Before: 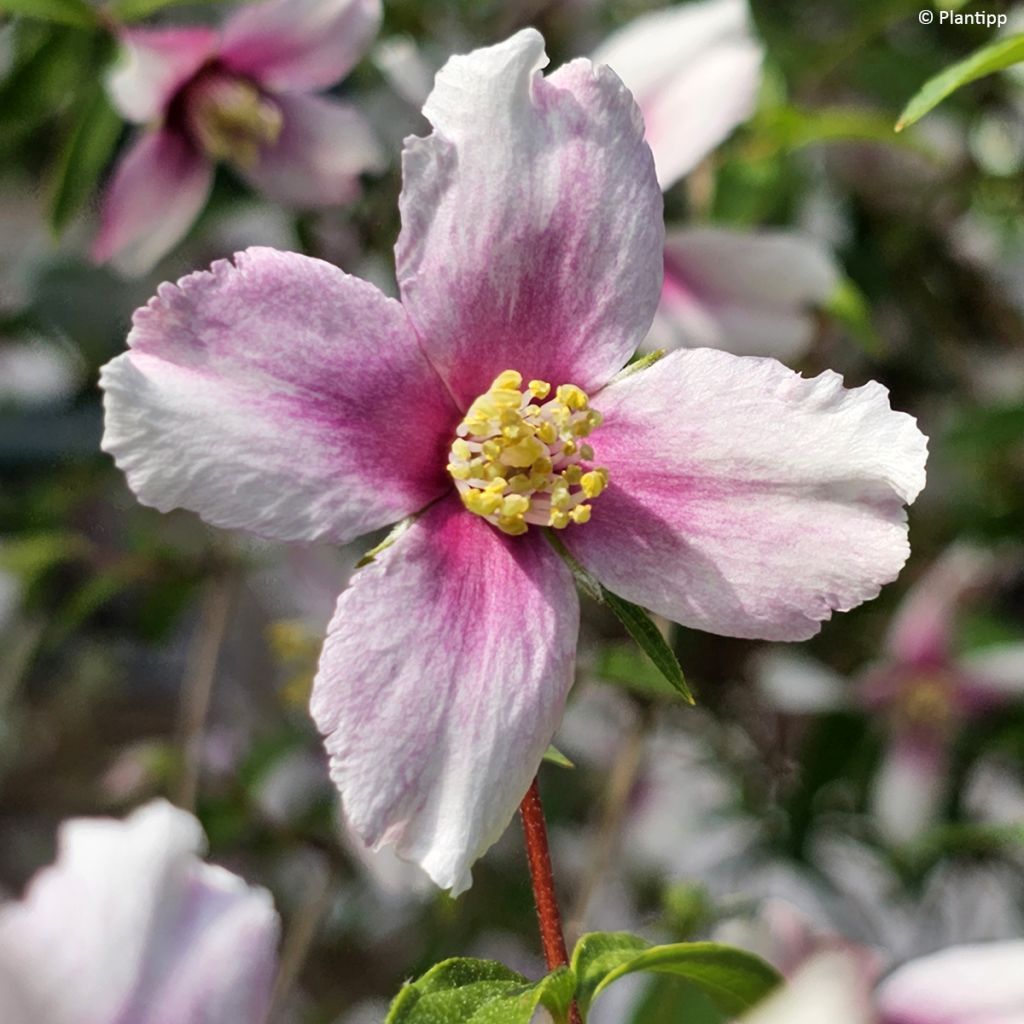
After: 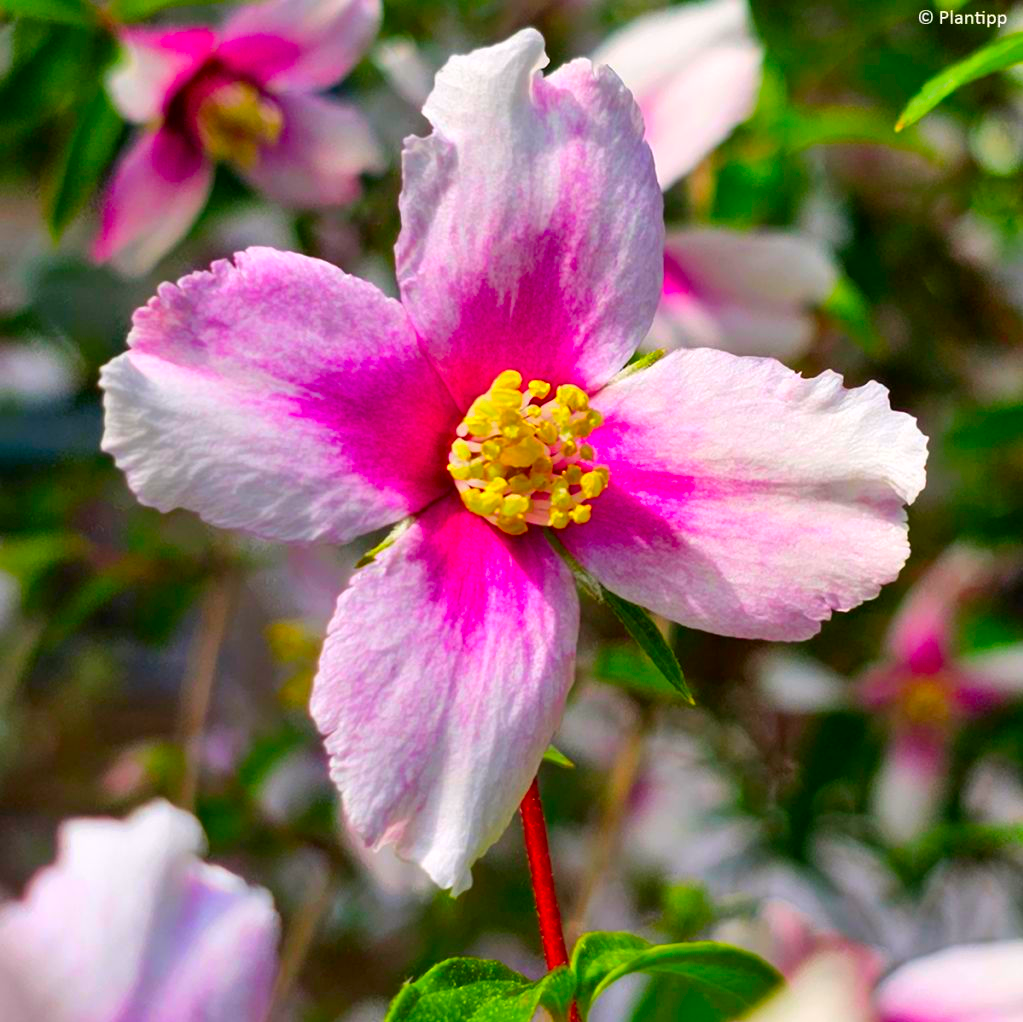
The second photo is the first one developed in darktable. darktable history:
crop: top 0.05%, bottom 0.098%
color correction: highlights a* 1.59, highlights b* -1.7, saturation 2.48
